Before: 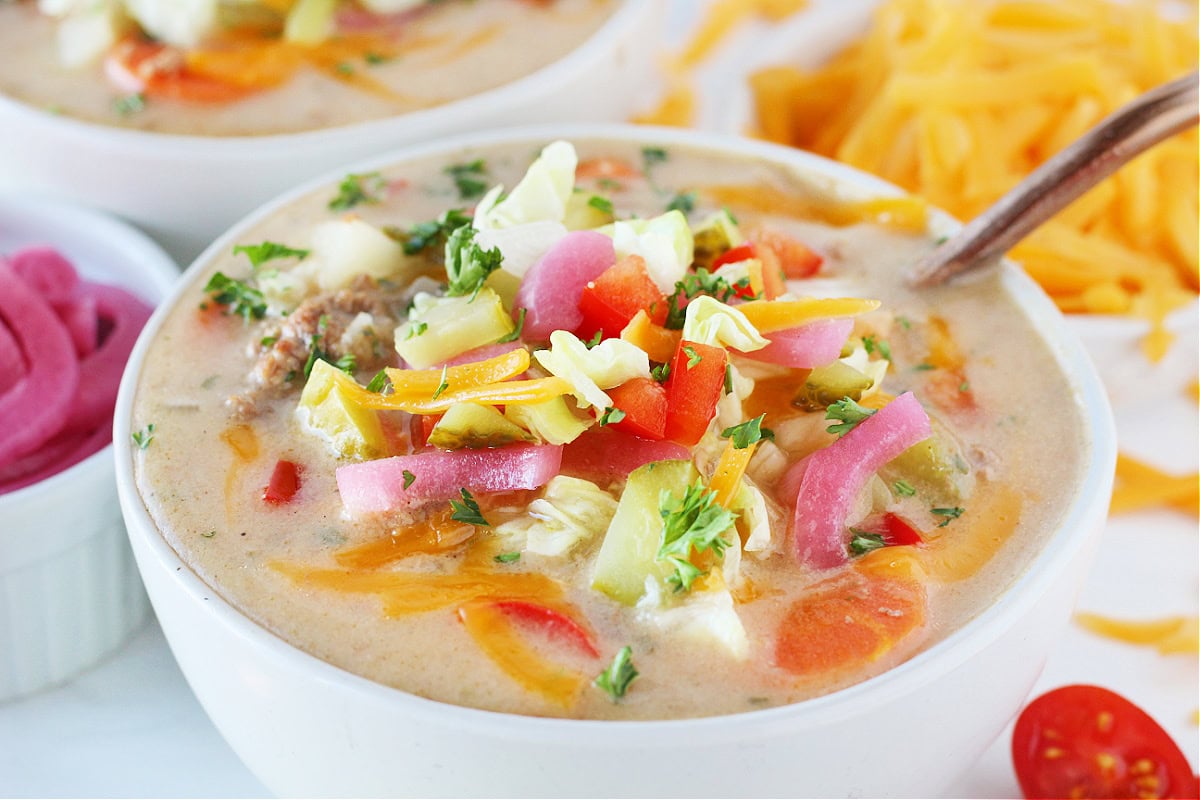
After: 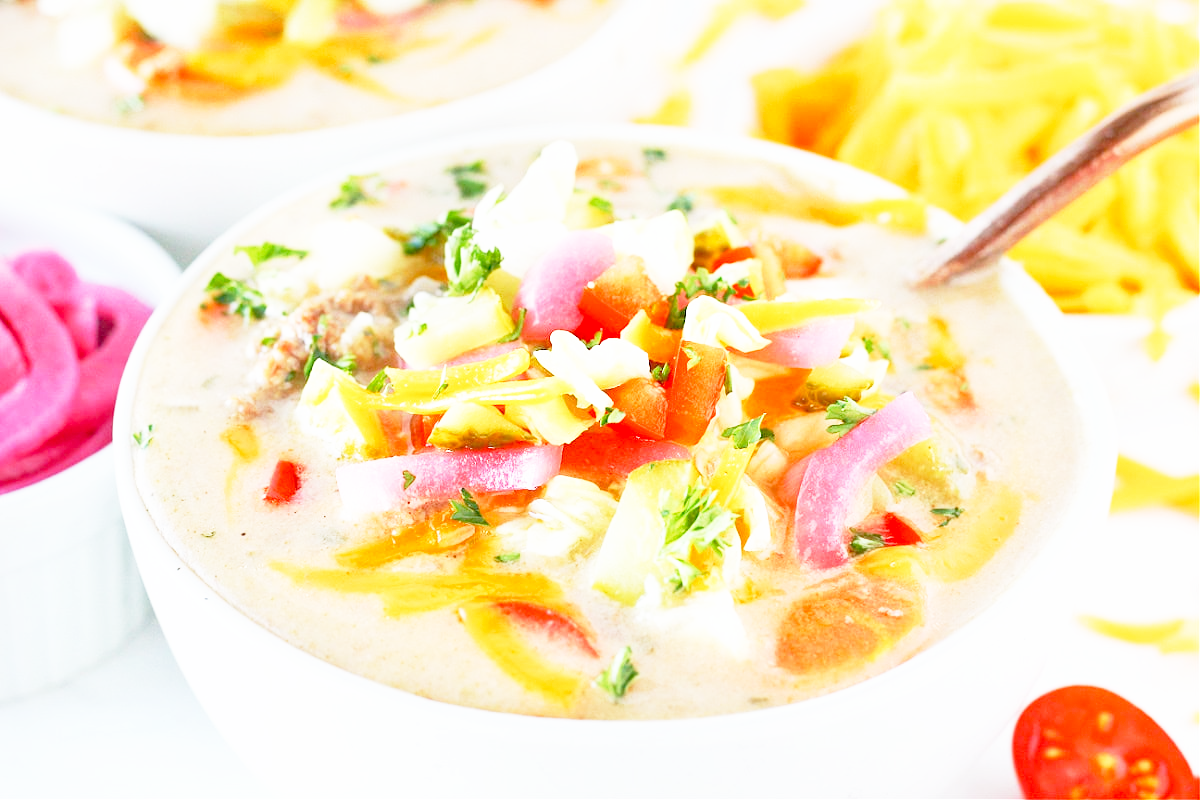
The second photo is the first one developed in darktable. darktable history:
base curve: curves: ch0 [(0, 0) (0.012, 0.01) (0.073, 0.168) (0.31, 0.711) (0.645, 0.957) (1, 1)], preserve colors none
tone equalizer: -8 EV 0.016 EV, -7 EV -0.016 EV, -6 EV 0.022 EV, -5 EV 0.022 EV, -4 EV 0.281 EV, -3 EV 0.677 EV, -2 EV 0.575 EV, -1 EV 0.183 EV, +0 EV 0.037 EV
